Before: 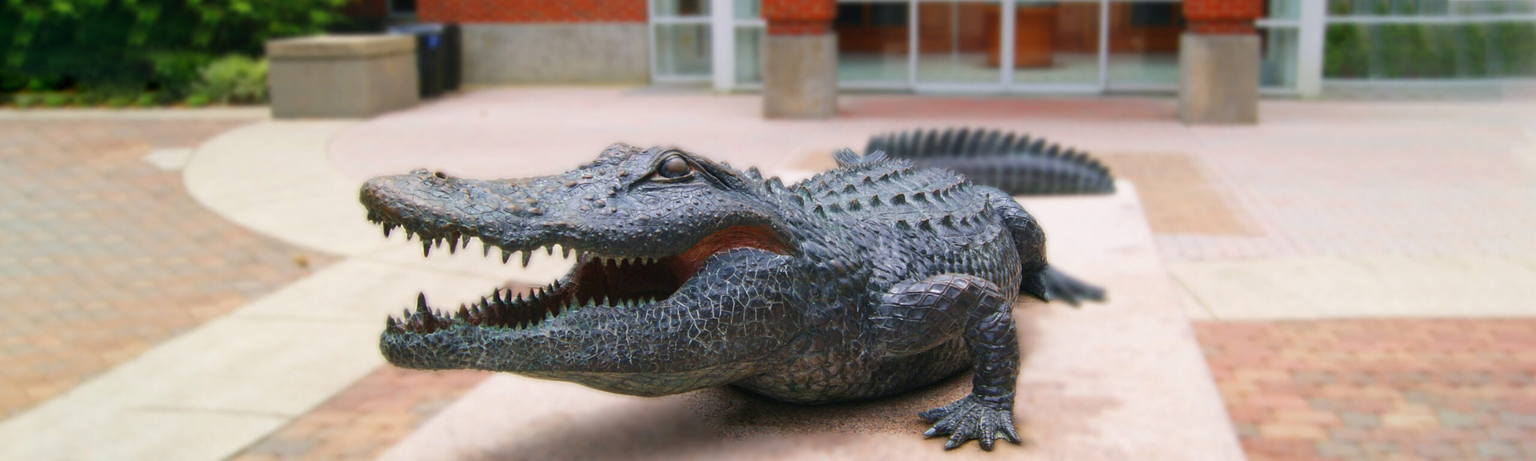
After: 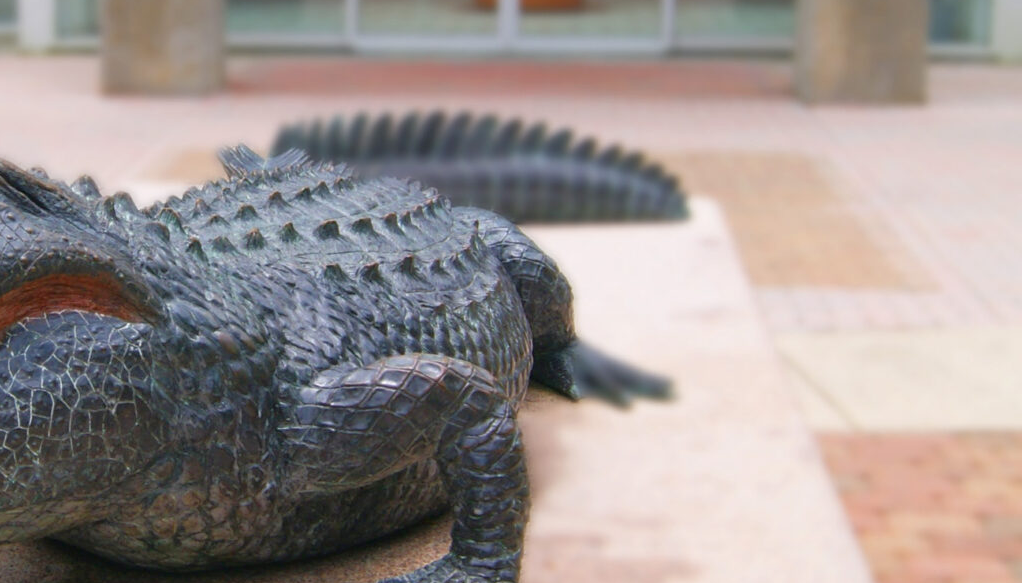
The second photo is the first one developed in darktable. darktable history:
crop: left 45.721%, top 13.393%, right 14.118%, bottom 10.01%
rgb curve: curves: ch0 [(0, 0) (0.053, 0.068) (0.122, 0.128) (1, 1)]
